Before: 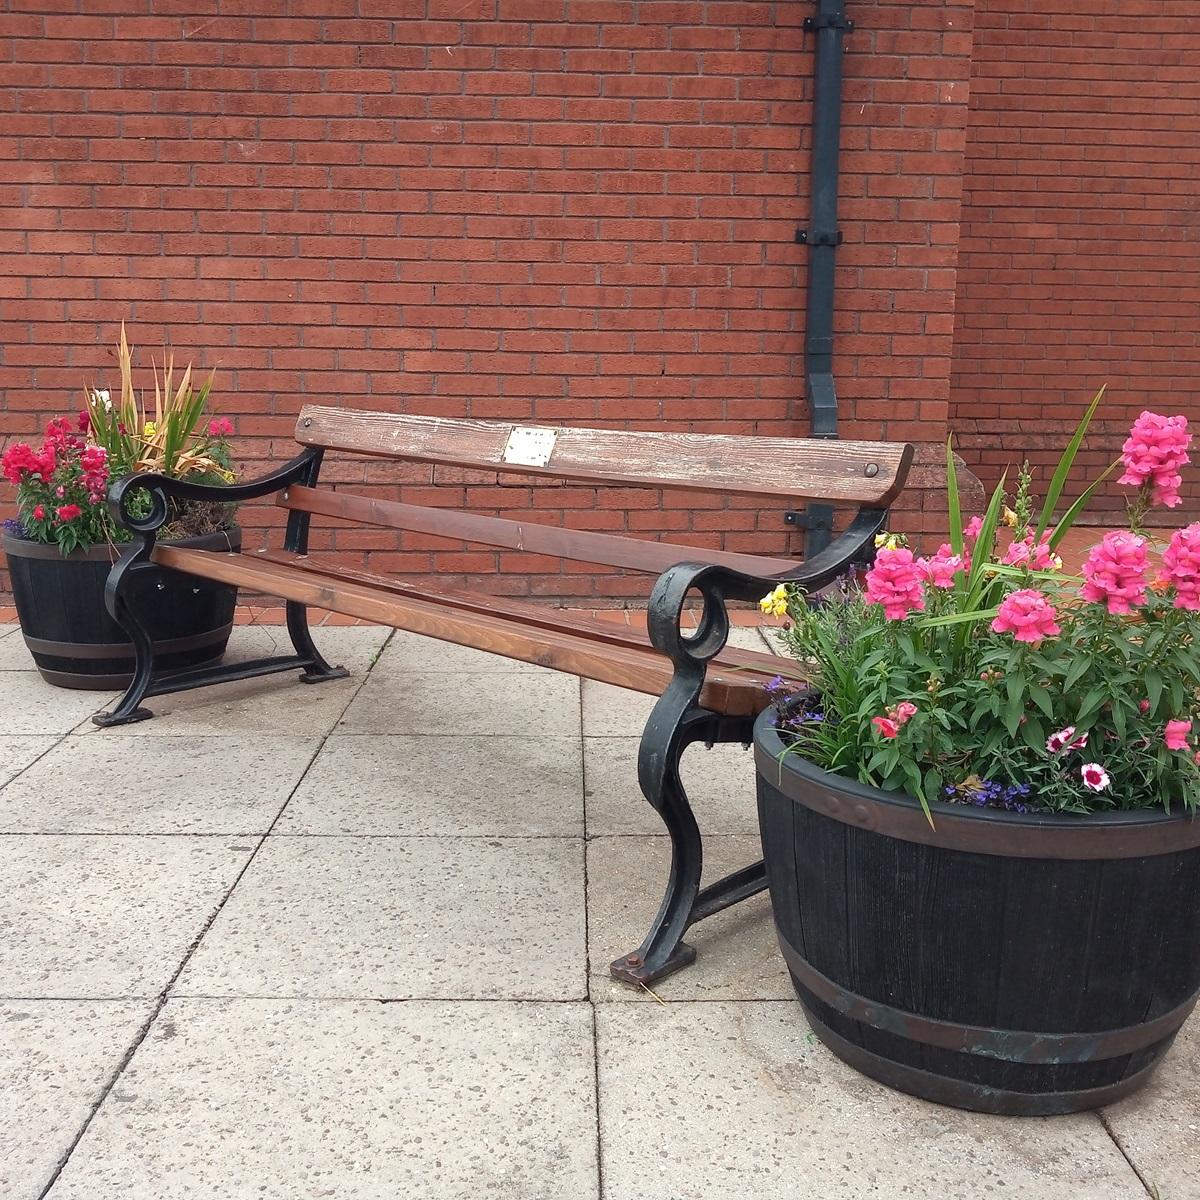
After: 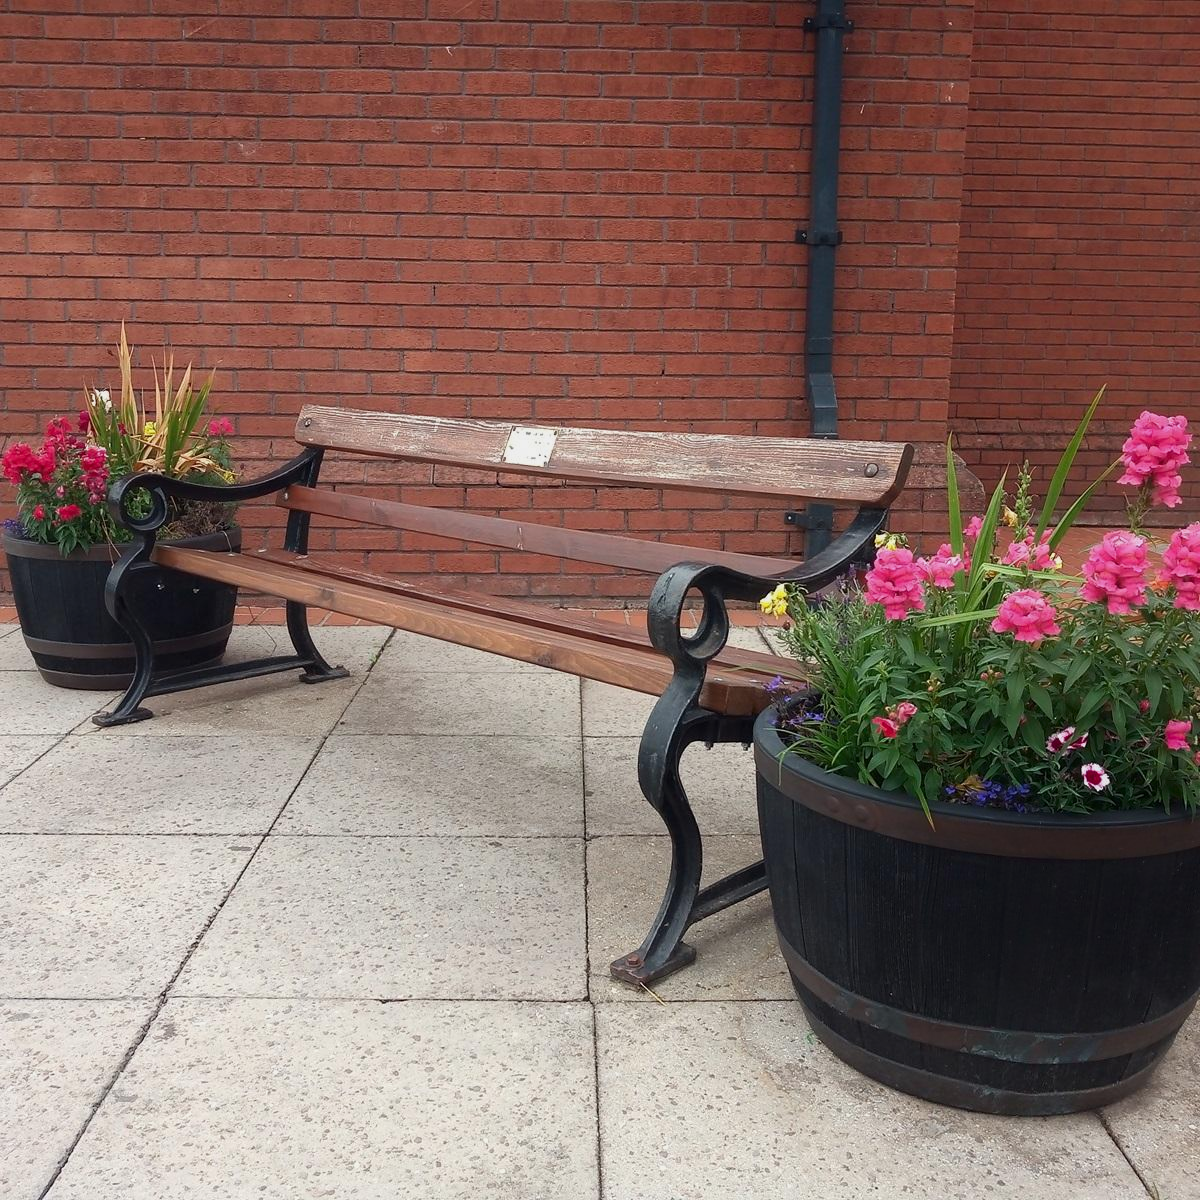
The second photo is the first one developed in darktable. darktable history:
exposure: exposure -0.21 EV, compensate highlight preservation false
shadows and highlights: shadows -70, highlights 35, soften with gaussian
